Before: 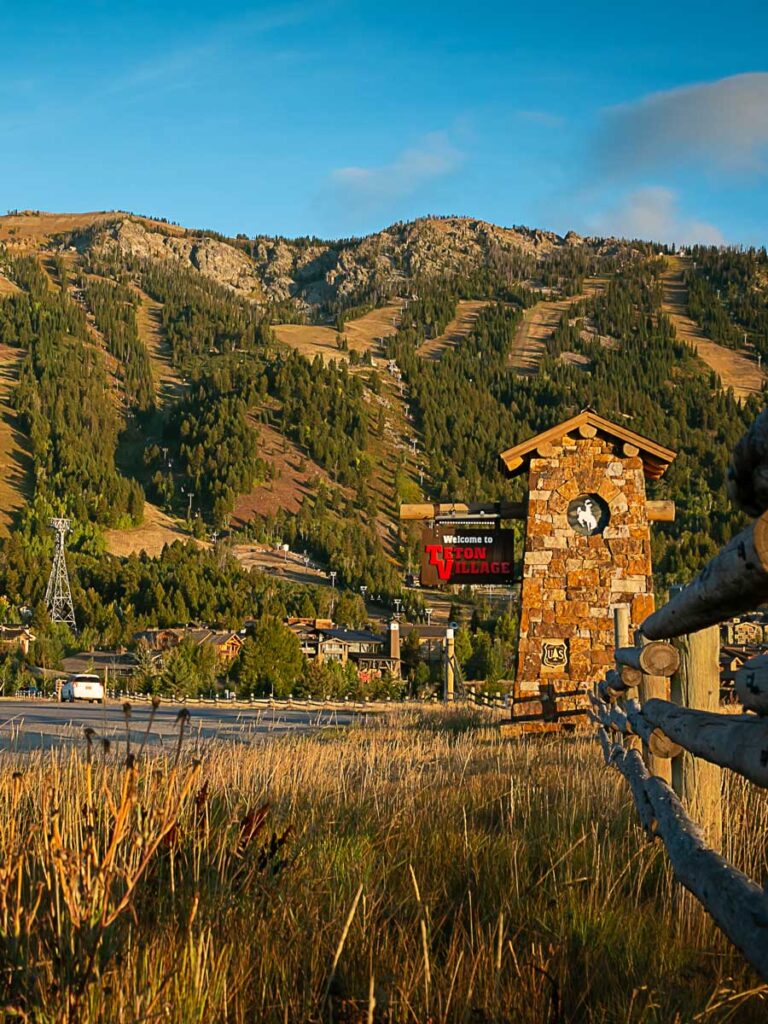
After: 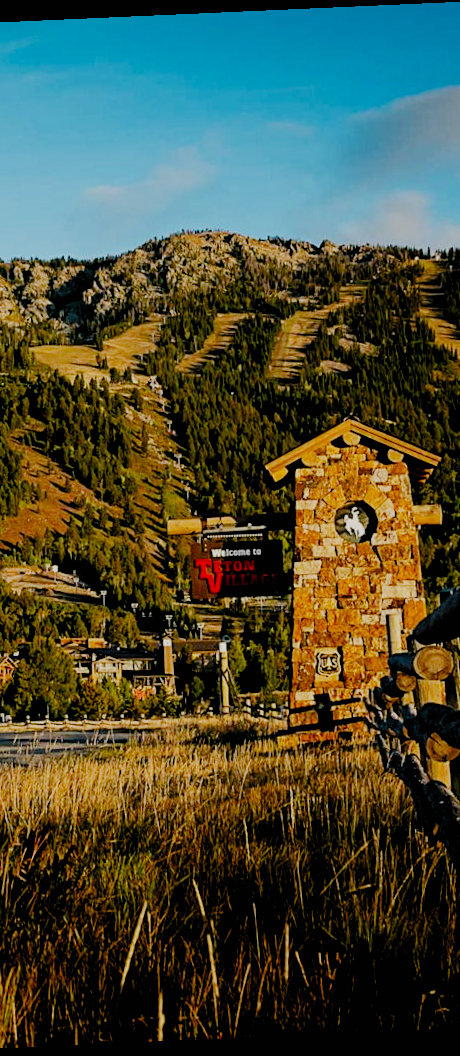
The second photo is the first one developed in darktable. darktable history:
crop: left 31.458%, top 0%, right 11.876%
rotate and perspective: rotation -2.56°, automatic cropping off
filmic rgb: black relative exposure -2.85 EV, white relative exposure 4.56 EV, hardness 1.77, contrast 1.25, preserve chrominance no, color science v5 (2021)
